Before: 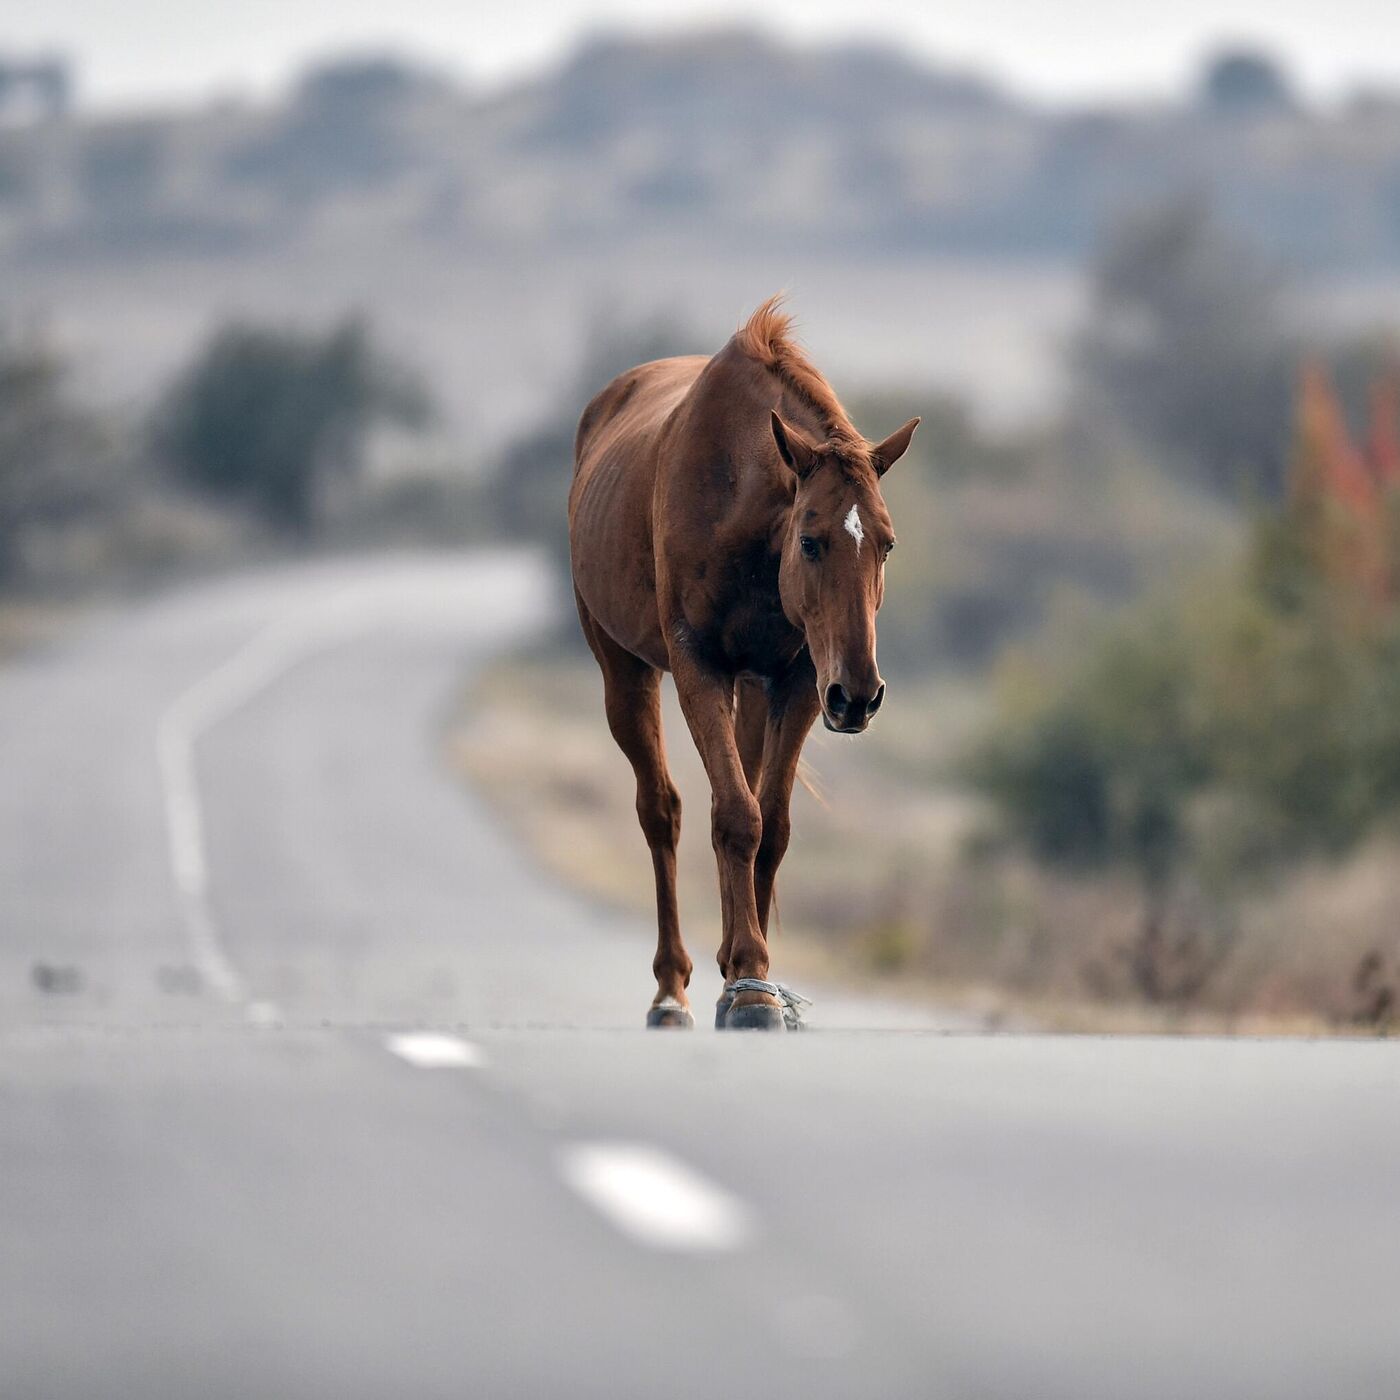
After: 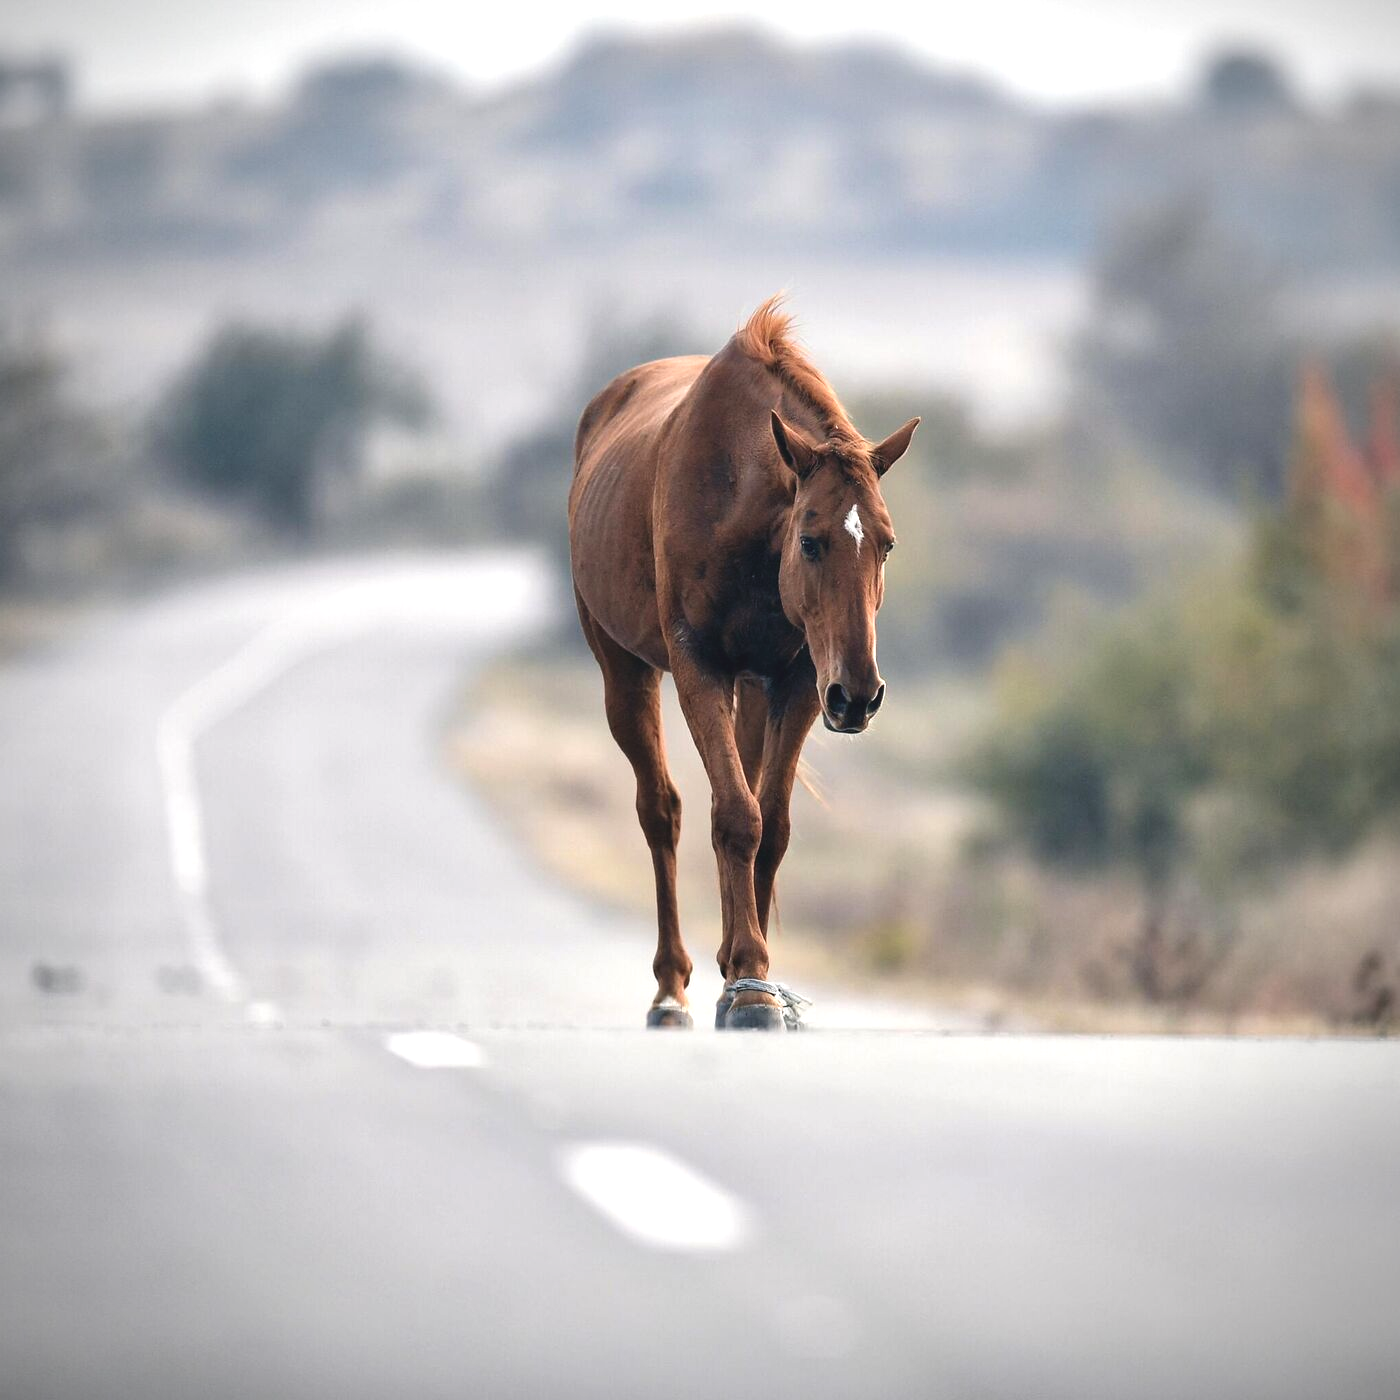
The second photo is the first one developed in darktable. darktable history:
vignetting: fall-off radius 60.92%
exposure: black level correction -0.005, exposure 0.622 EV, compensate highlight preservation false
